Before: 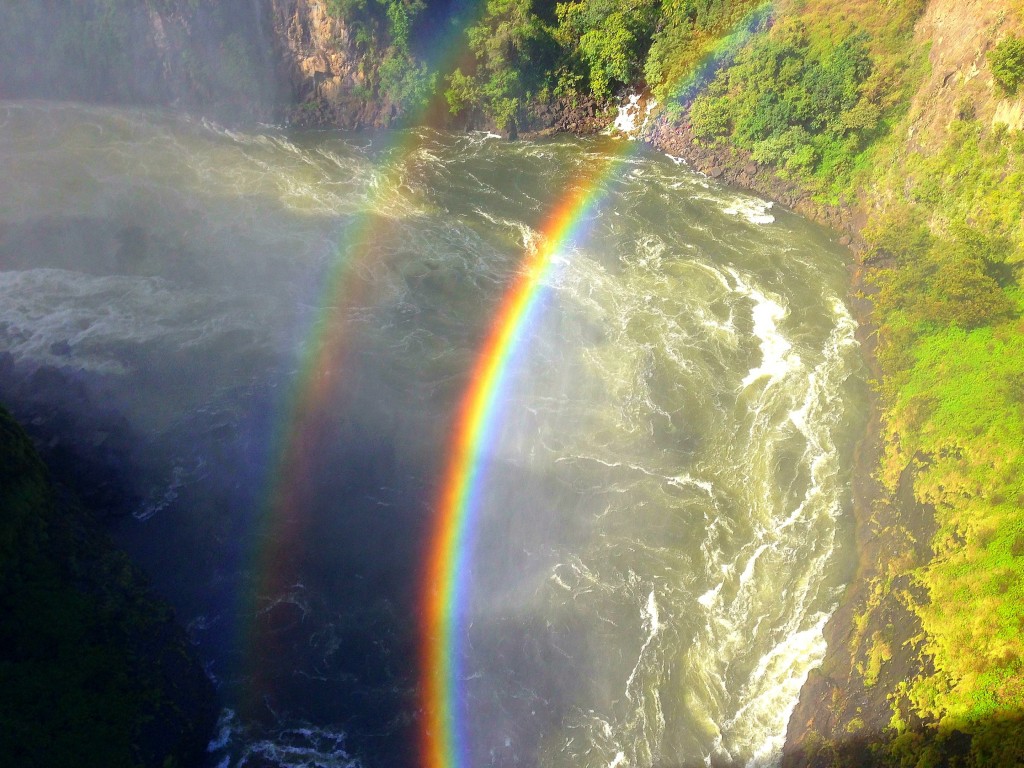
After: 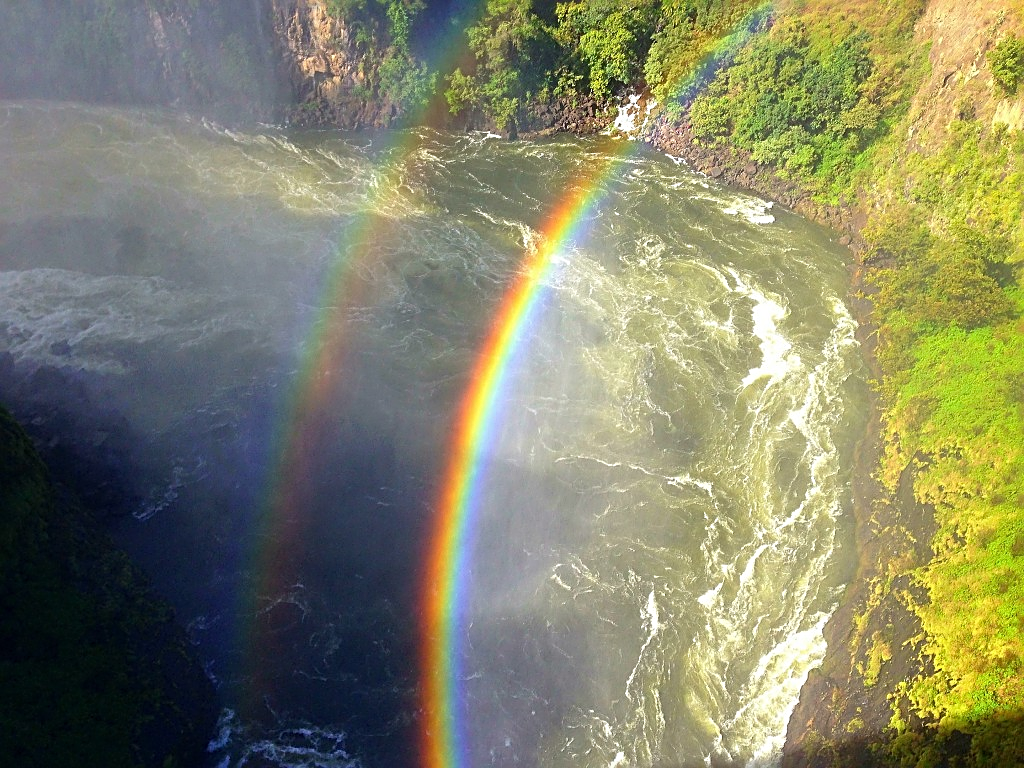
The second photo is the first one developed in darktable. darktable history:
sharpen: radius 2.539, amount 0.637
